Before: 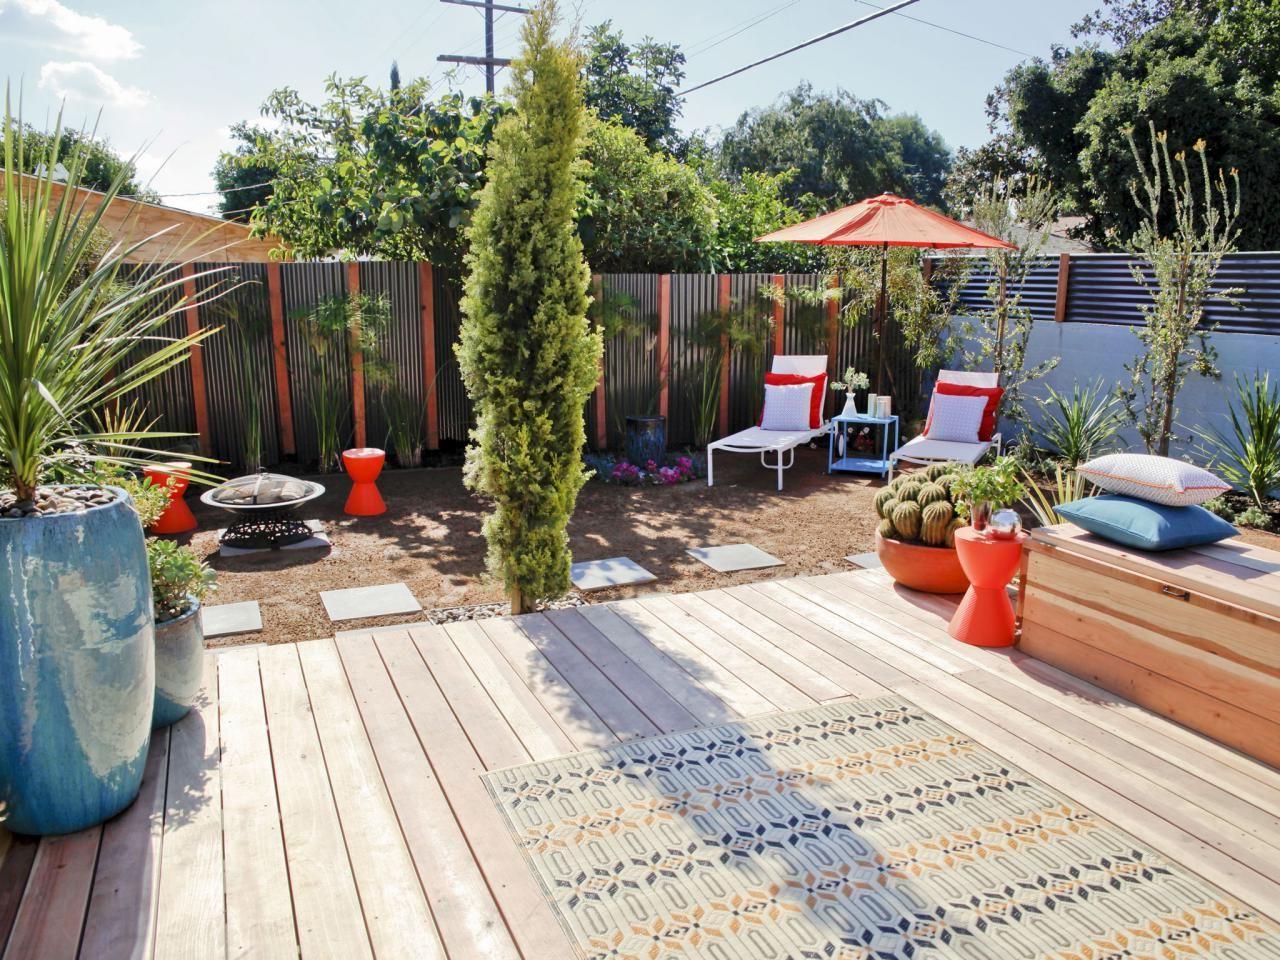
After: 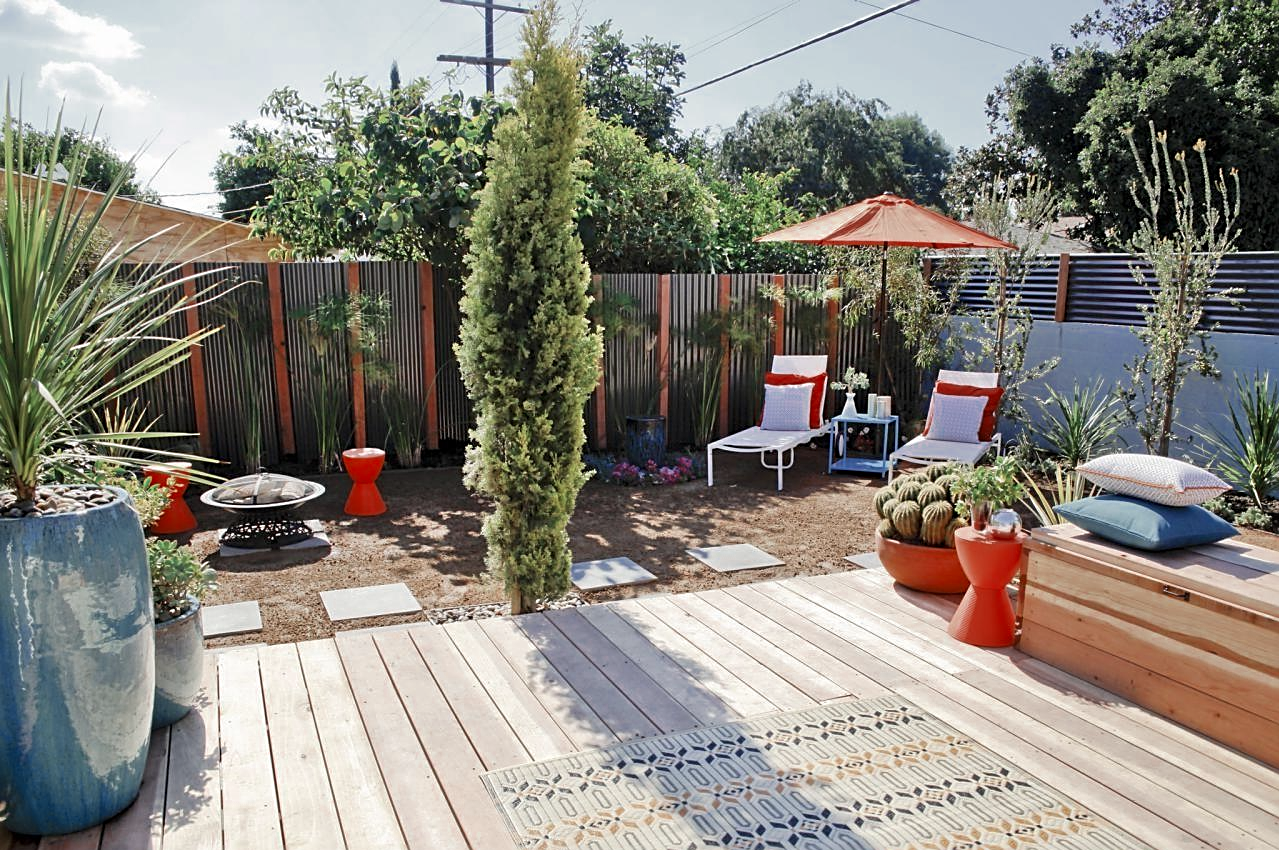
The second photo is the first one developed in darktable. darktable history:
color zones: curves: ch0 [(0, 0.5) (0.125, 0.4) (0.25, 0.5) (0.375, 0.4) (0.5, 0.4) (0.625, 0.35) (0.75, 0.35) (0.875, 0.5)]; ch1 [(0, 0.35) (0.125, 0.45) (0.25, 0.35) (0.375, 0.35) (0.5, 0.35) (0.625, 0.35) (0.75, 0.45) (0.875, 0.35)]; ch2 [(0, 0.6) (0.125, 0.5) (0.25, 0.5) (0.375, 0.6) (0.5, 0.6) (0.625, 0.5) (0.75, 0.5) (0.875, 0.5)]
crop and rotate: top 0%, bottom 11.426%
sharpen: on, module defaults
